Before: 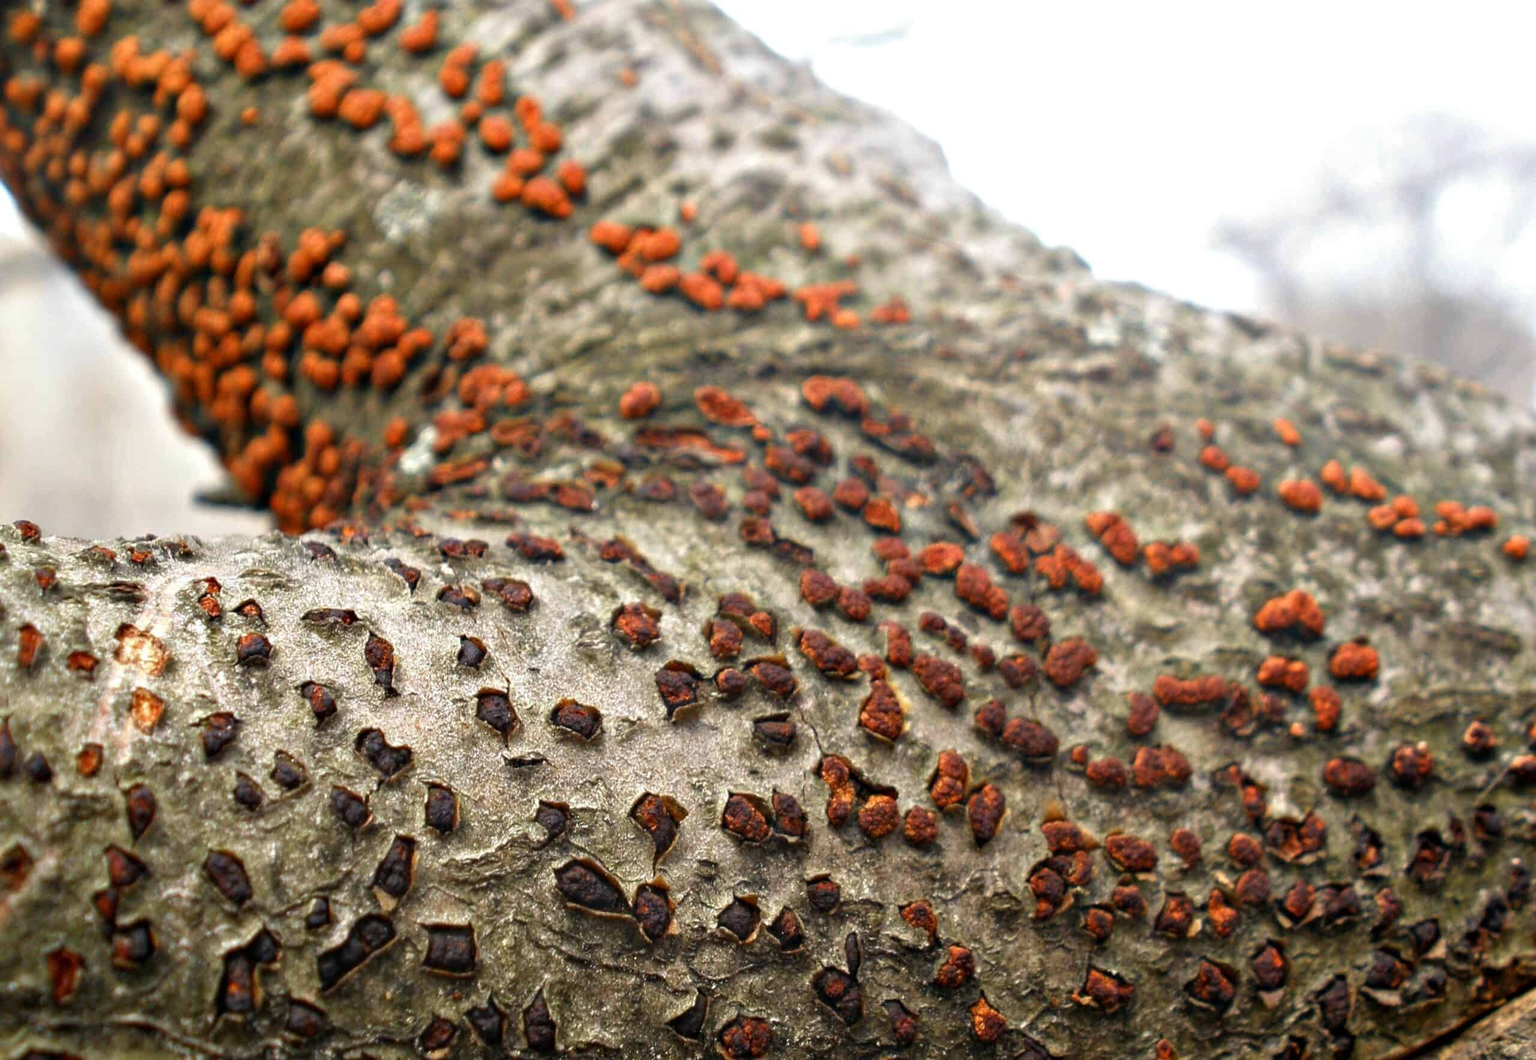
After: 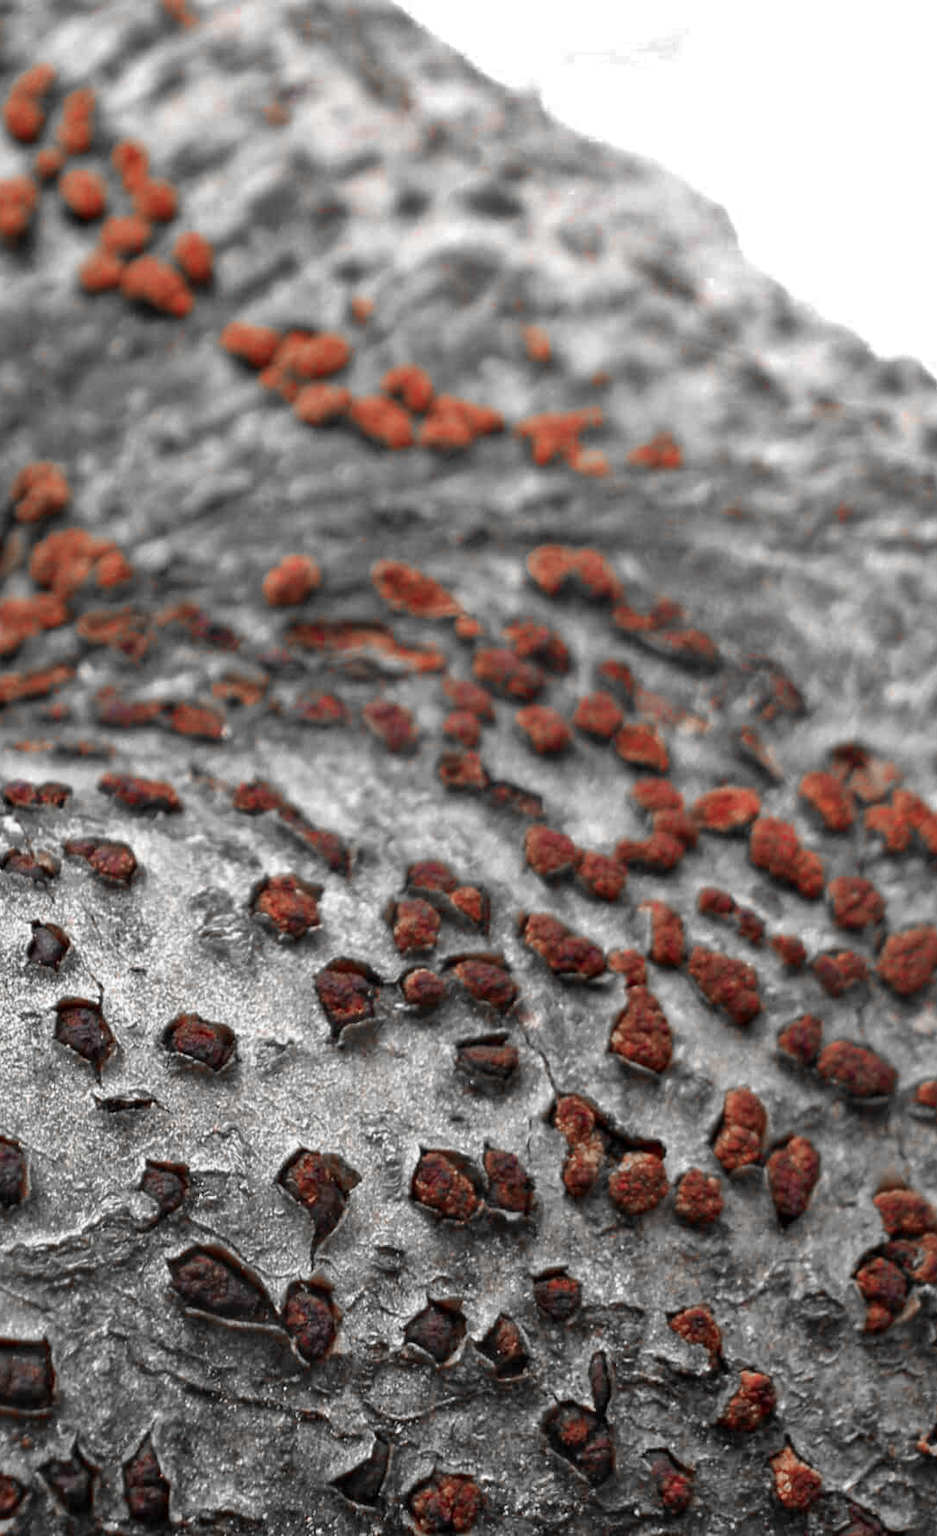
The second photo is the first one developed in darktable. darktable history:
crop: left 28.583%, right 29.231%
shadows and highlights: soften with gaussian
color balance: input saturation 100.43%, contrast fulcrum 14.22%, output saturation 70.41%
color zones: curves: ch0 [(0, 0.352) (0.143, 0.407) (0.286, 0.386) (0.429, 0.431) (0.571, 0.829) (0.714, 0.853) (0.857, 0.833) (1, 0.352)]; ch1 [(0, 0.604) (0.072, 0.726) (0.096, 0.608) (0.205, 0.007) (0.571, -0.006) (0.839, -0.013) (0.857, -0.012) (1, 0.604)]
velvia: on, module defaults
